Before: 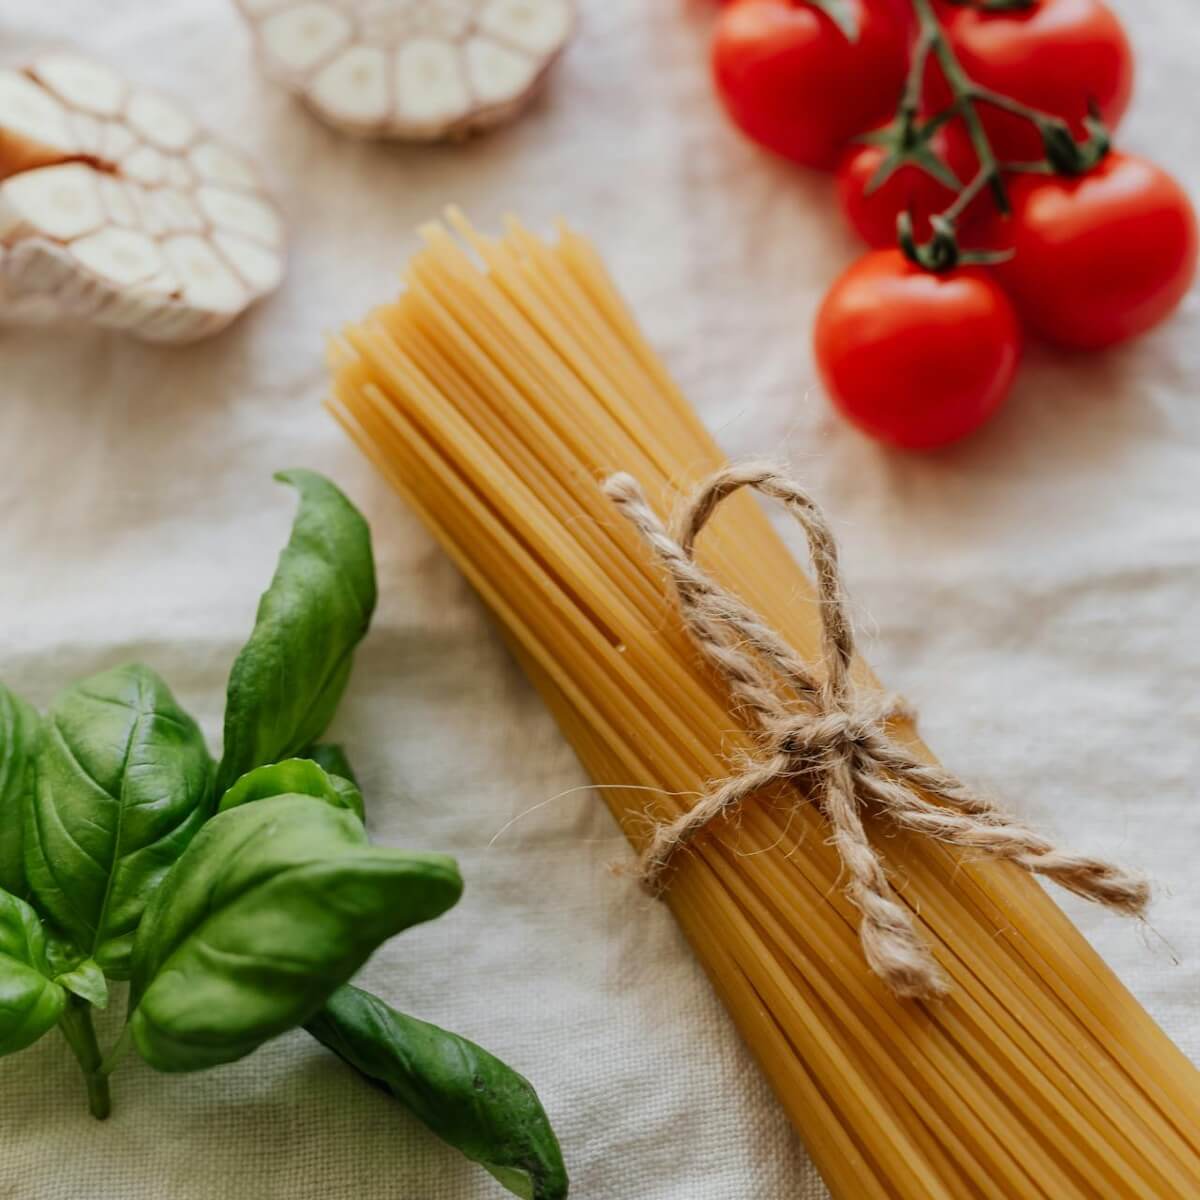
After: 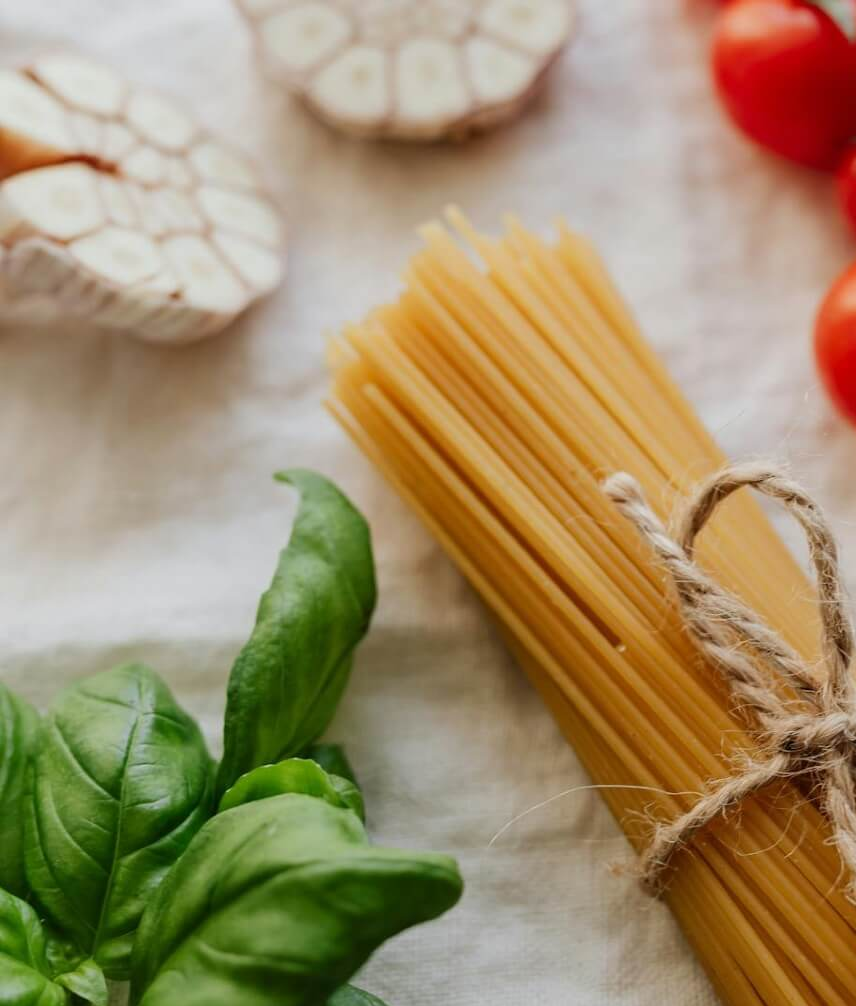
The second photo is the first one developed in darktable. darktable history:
crop: right 28.656%, bottom 16.16%
